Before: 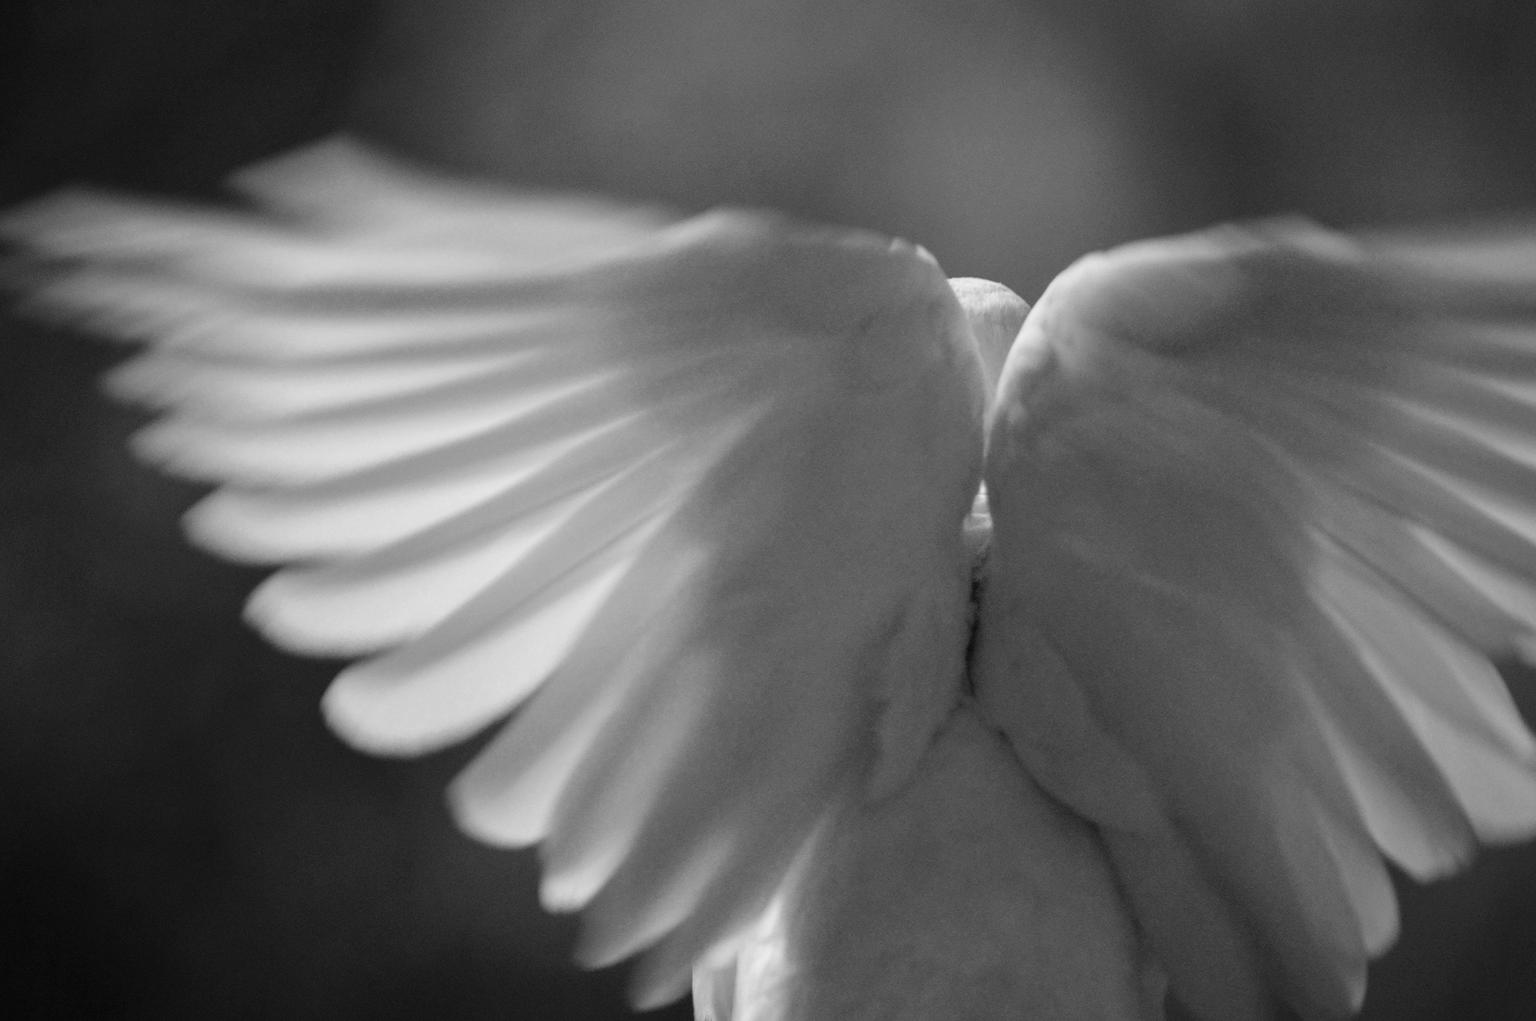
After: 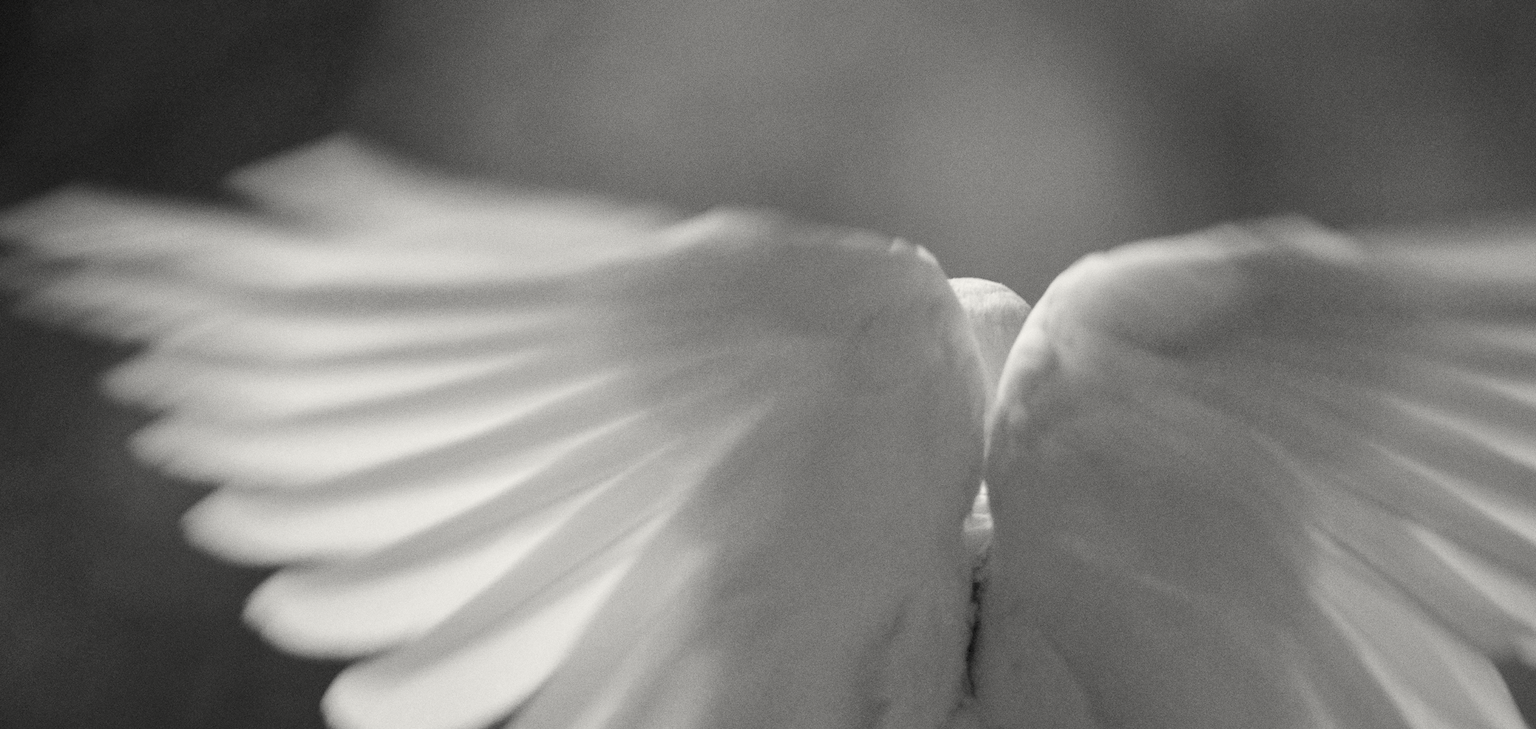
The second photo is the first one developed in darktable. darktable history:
crop: bottom 28.576%
color correction: highlights b* 3
grain: on, module defaults
